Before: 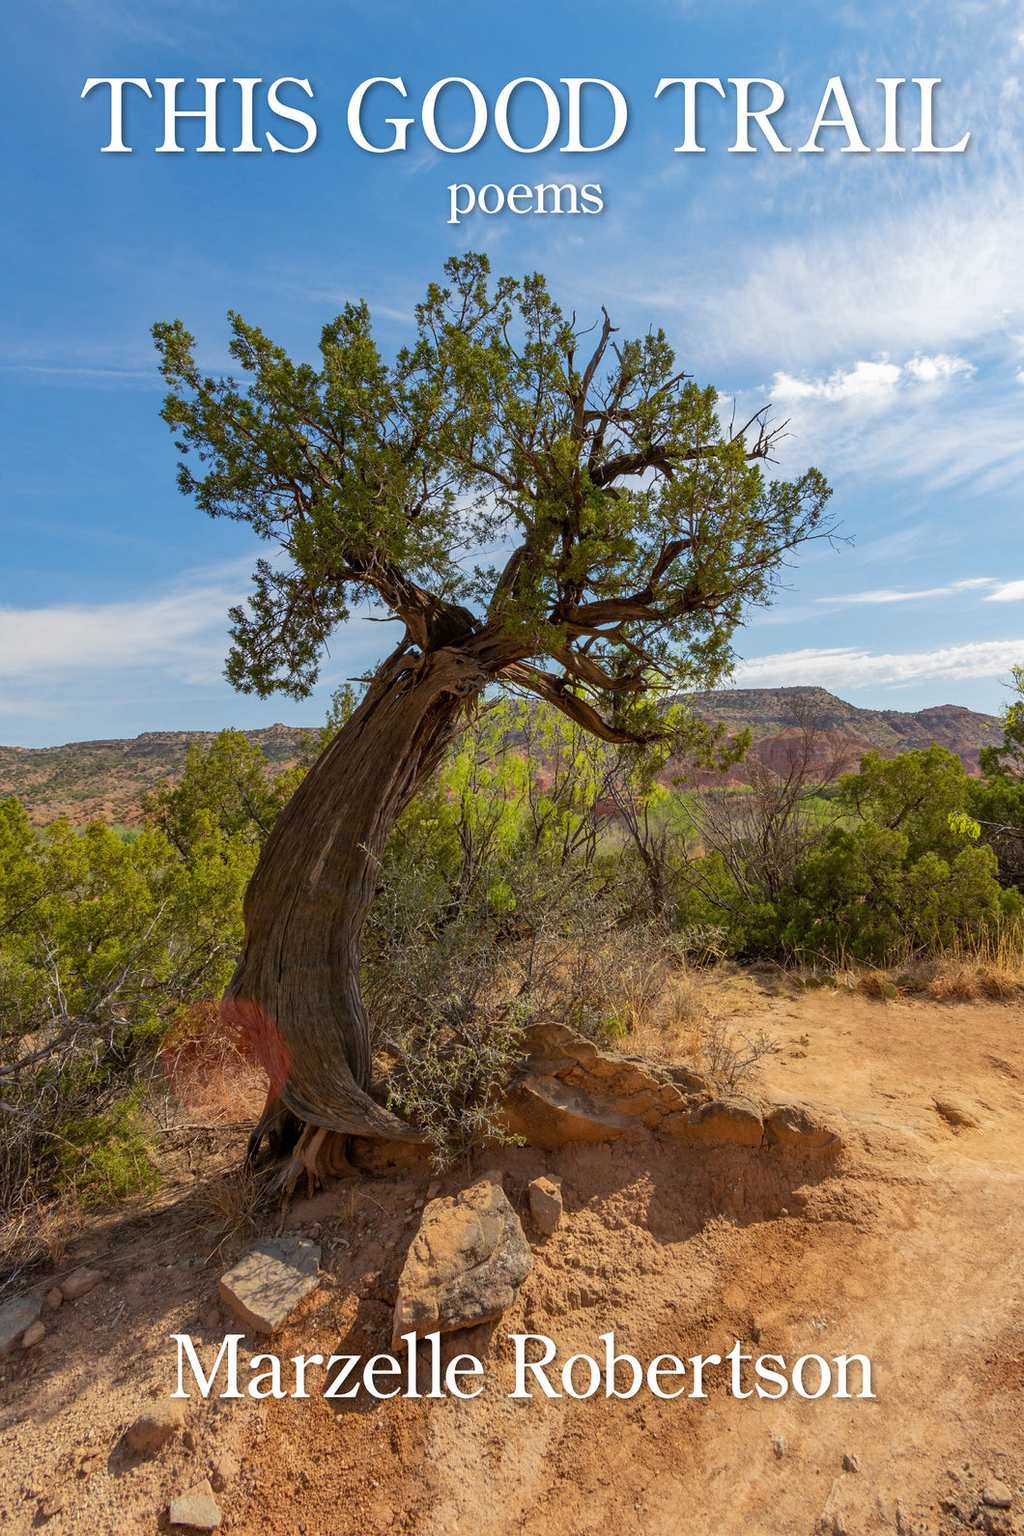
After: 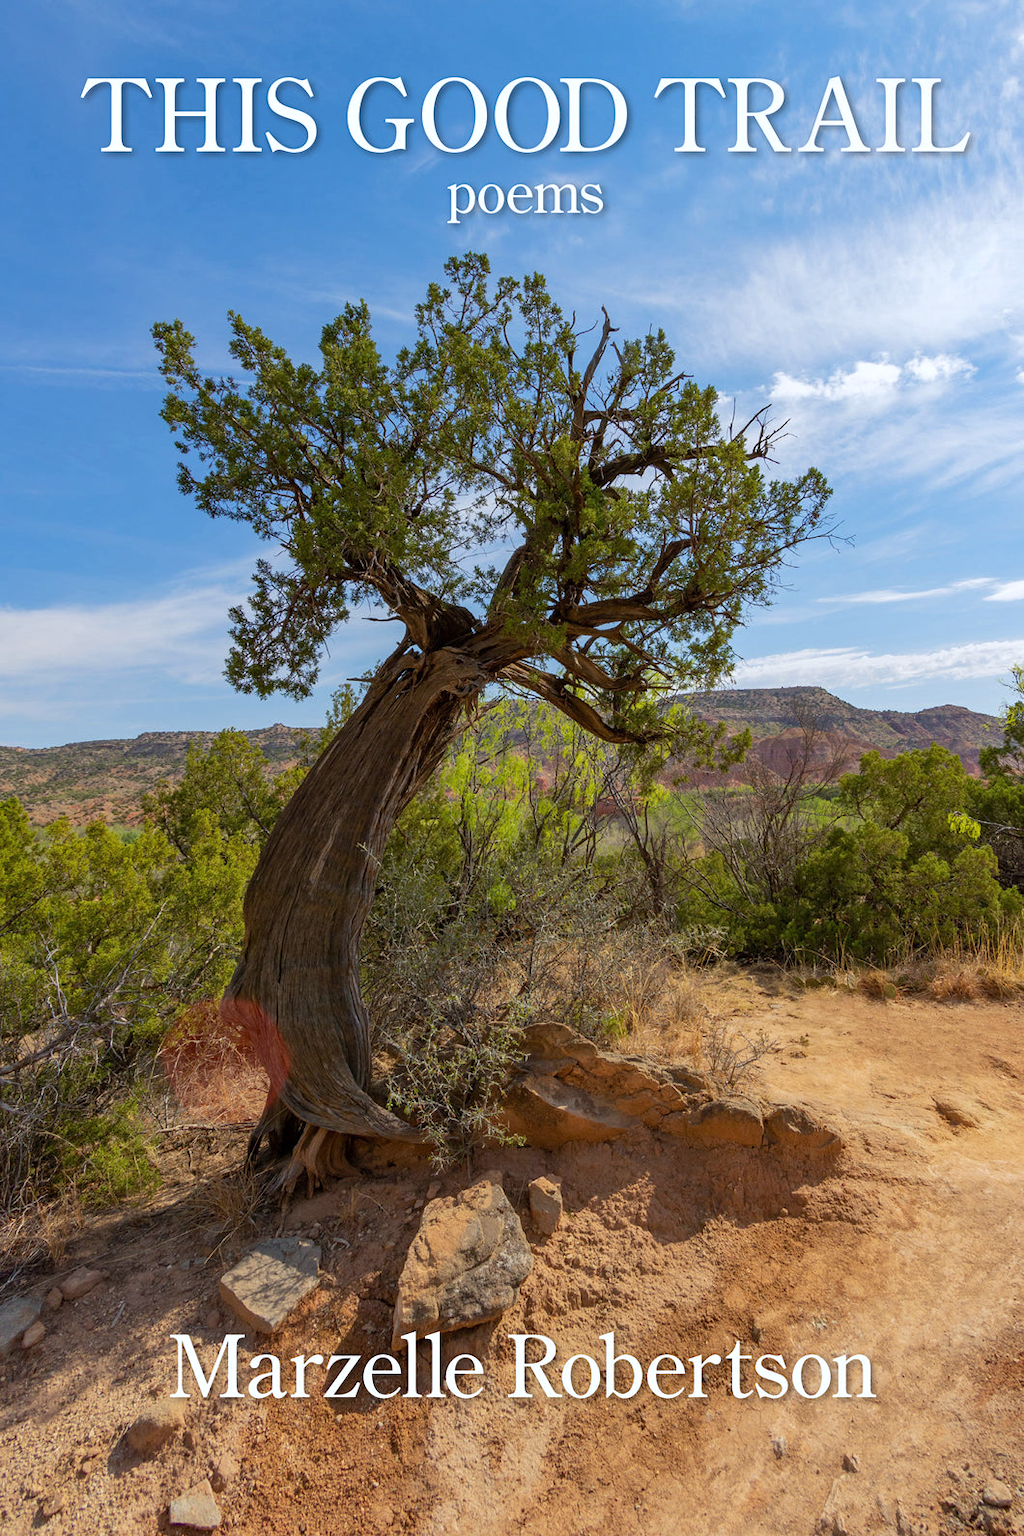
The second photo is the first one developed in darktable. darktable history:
white balance: red 0.974, blue 1.044
tone equalizer: on, module defaults
